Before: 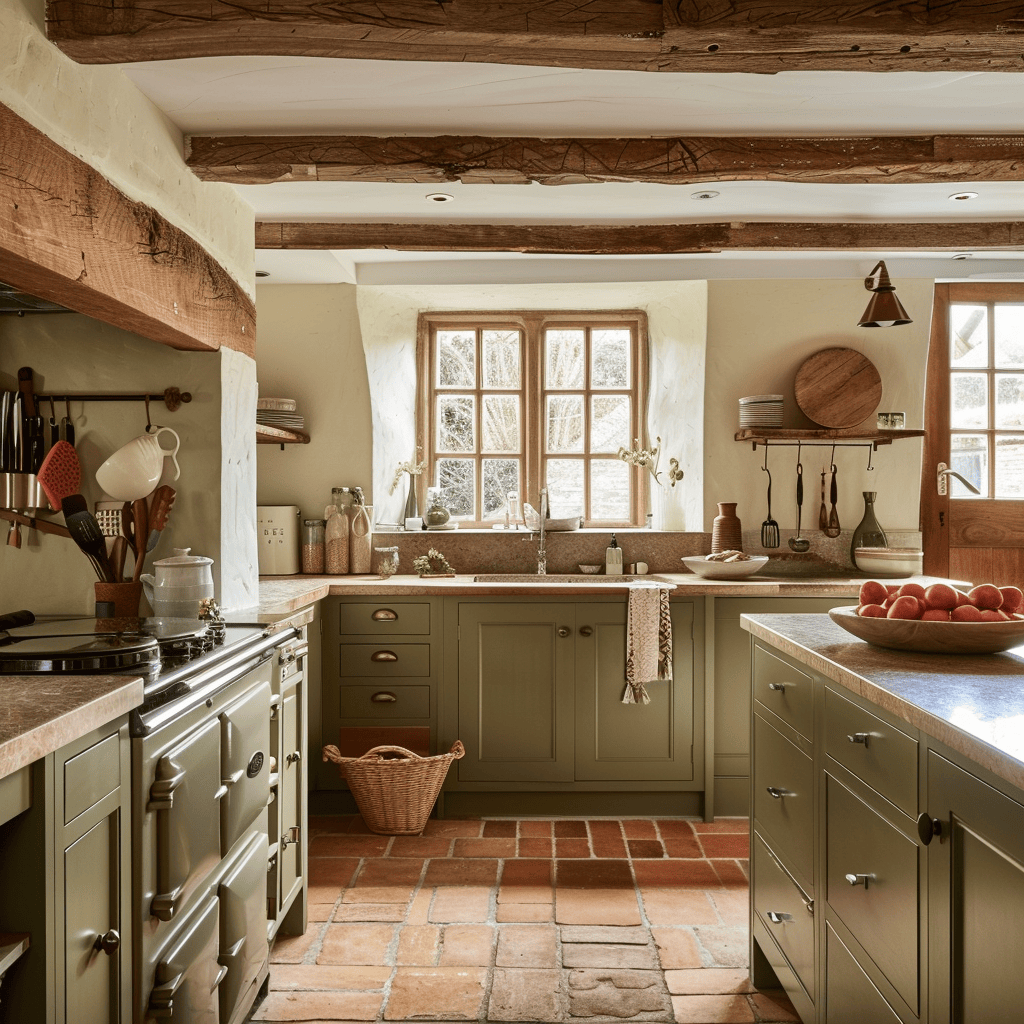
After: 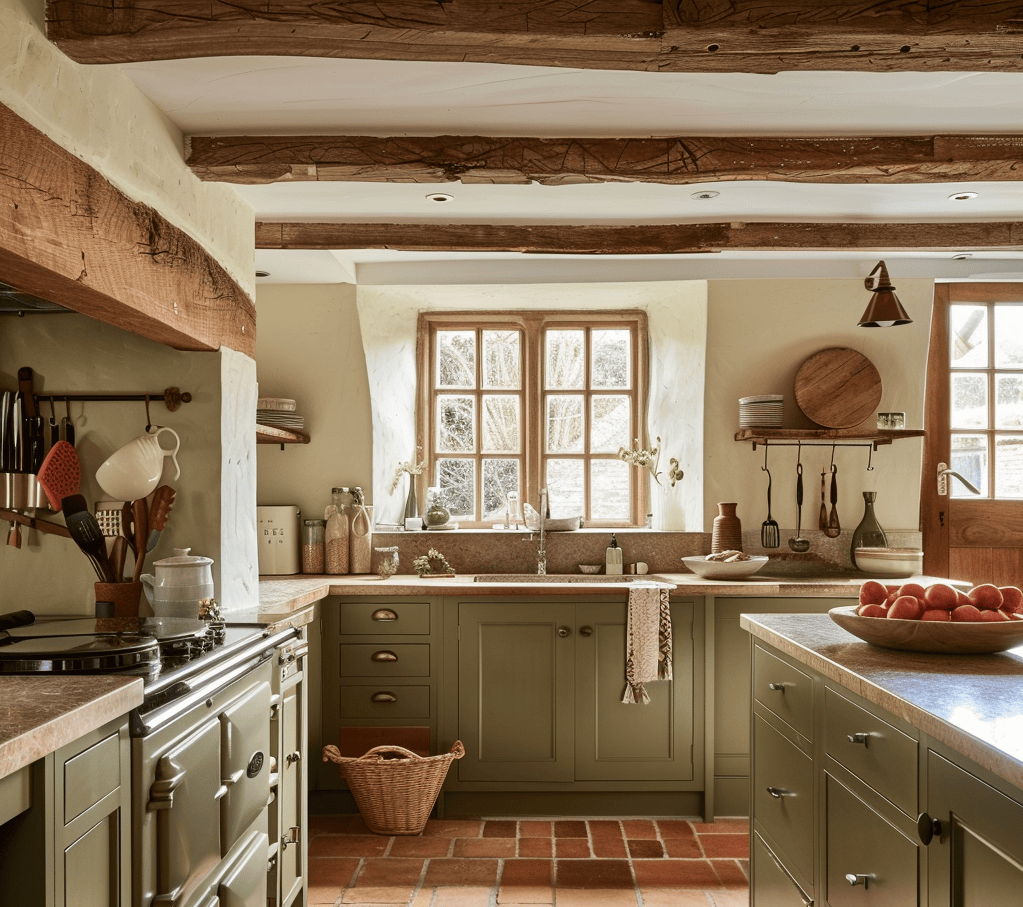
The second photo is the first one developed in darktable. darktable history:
crop and rotate: top 0%, bottom 11.352%
